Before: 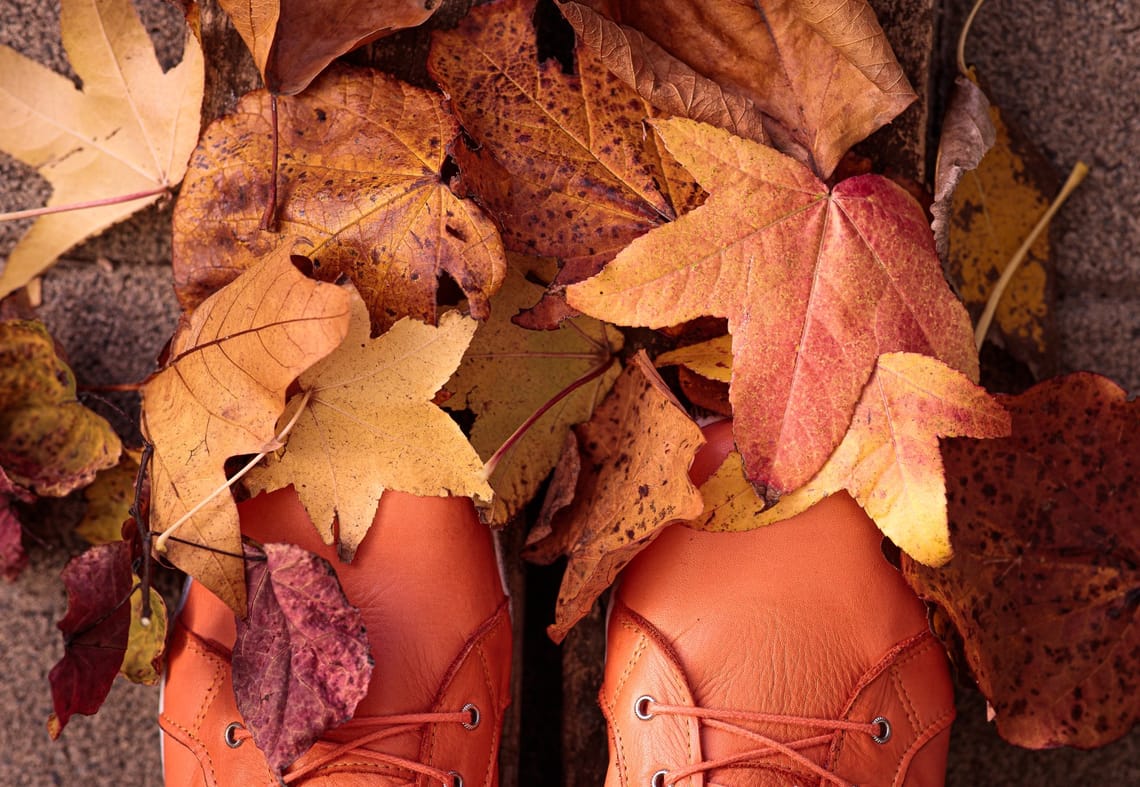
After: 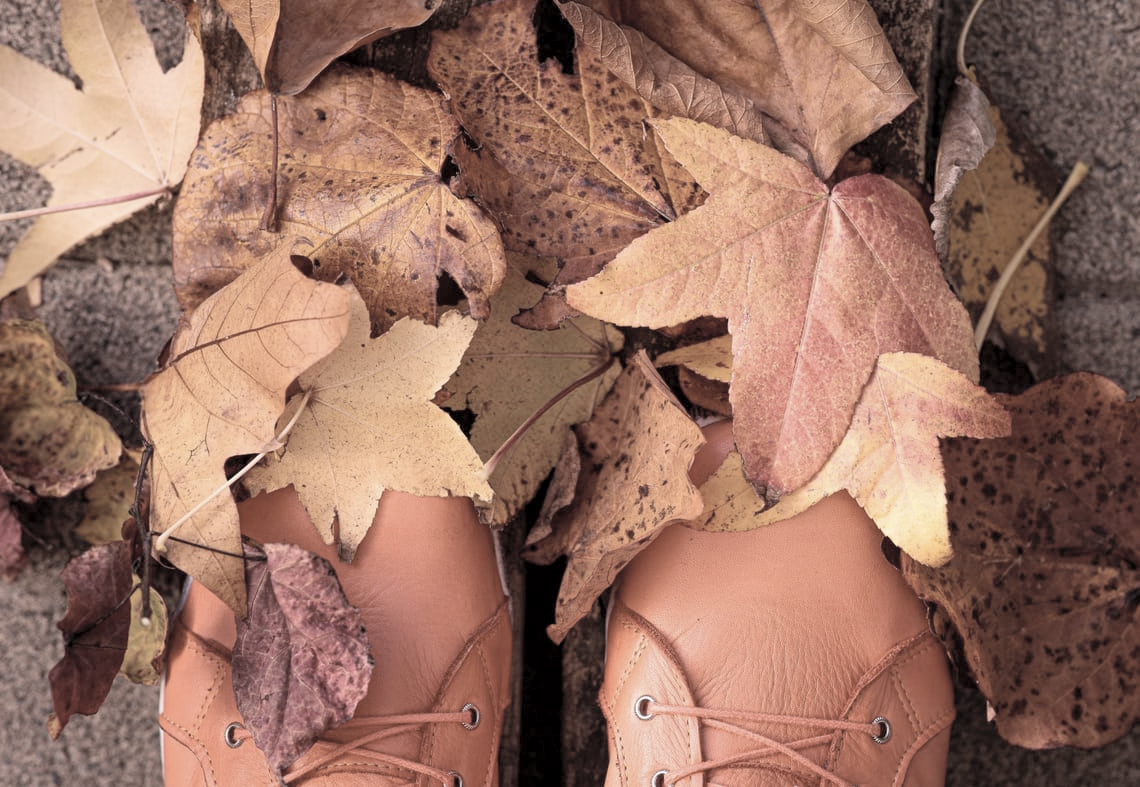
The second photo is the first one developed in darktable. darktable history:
contrast brightness saturation: brightness 0.181, saturation -0.512
exposure: black level correction 0.001, compensate exposure bias true, compensate highlight preservation false
